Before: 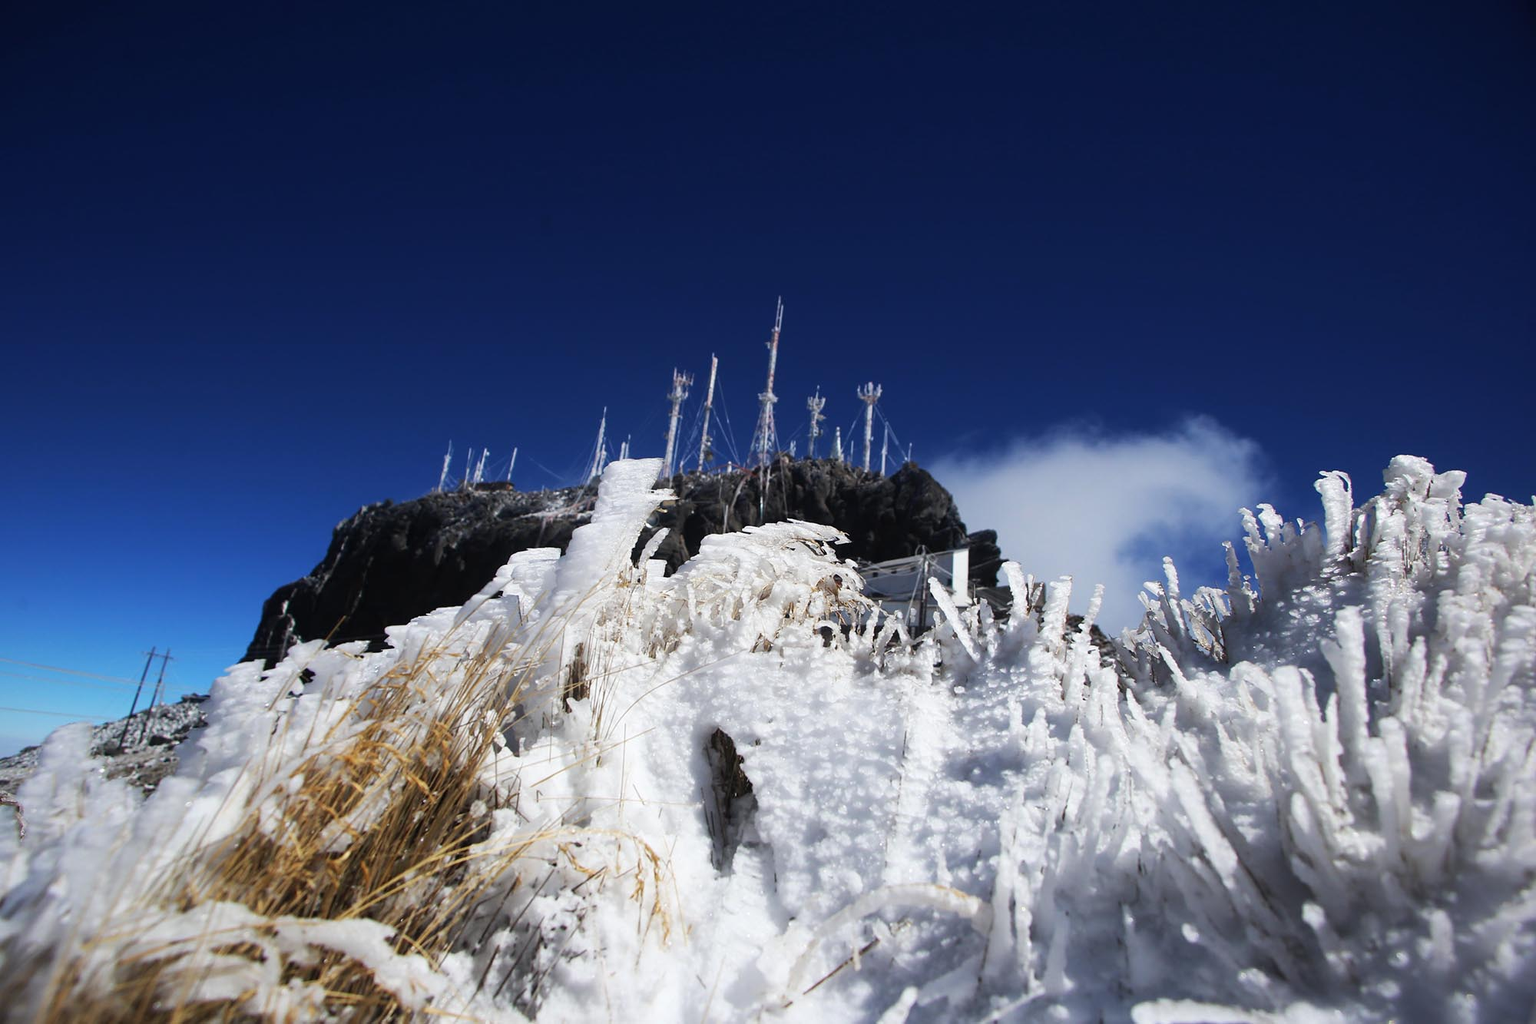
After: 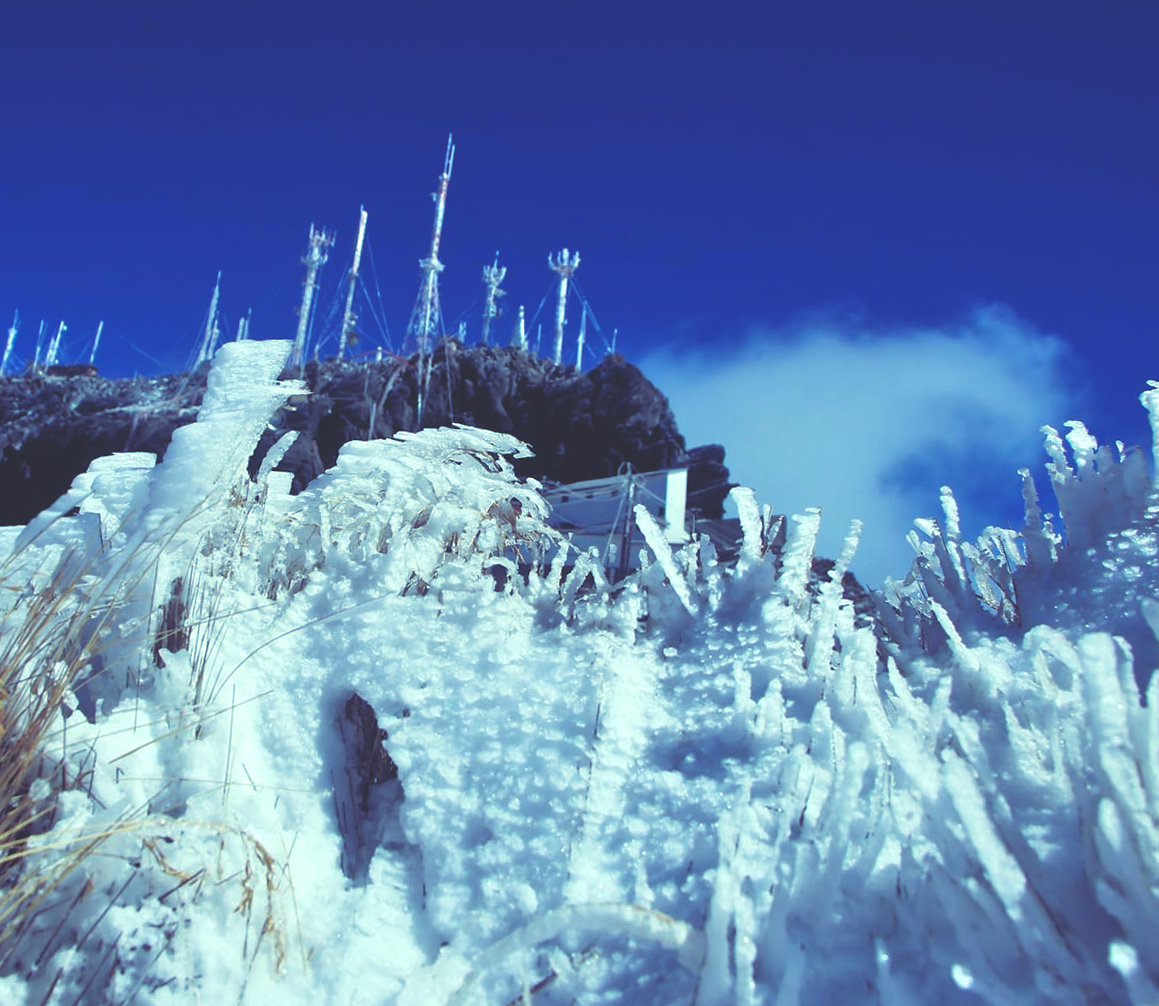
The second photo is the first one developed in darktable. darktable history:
crop and rotate: left 28.256%, top 17.734%, right 12.656%, bottom 3.573%
tone equalizer: -7 EV 0.15 EV, -6 EV 0.6 EV, -5 EV 1.15 EV, -4 EV 1.33 EV, -3 EV 1.15 EV, -2 EV 0.6 EV, -1 EV 0.15 EV, mask exposure compensation -0.5 EV
rotate and perspective: rotation 1.57°, crop left 0.018, crop right 0.982, crop top 0.039, crop bottom 0.961
rgb curve: curves: ch0 [(0, 0.186) (0.314, 0.284) (0.576, 0.466) (0.805, 0.691) (0.936, 0.886)]; ch1 [(0, 0.186) (0.314, 0.284) (0.581, 0.534) (0.771, 0.746) (0.936, 0.958)]; ch2 [(0, 0.216) (0.275, 0.39) (1, 1)], mode RGB, independent channels, compensate middle gray true, preserve colors none
